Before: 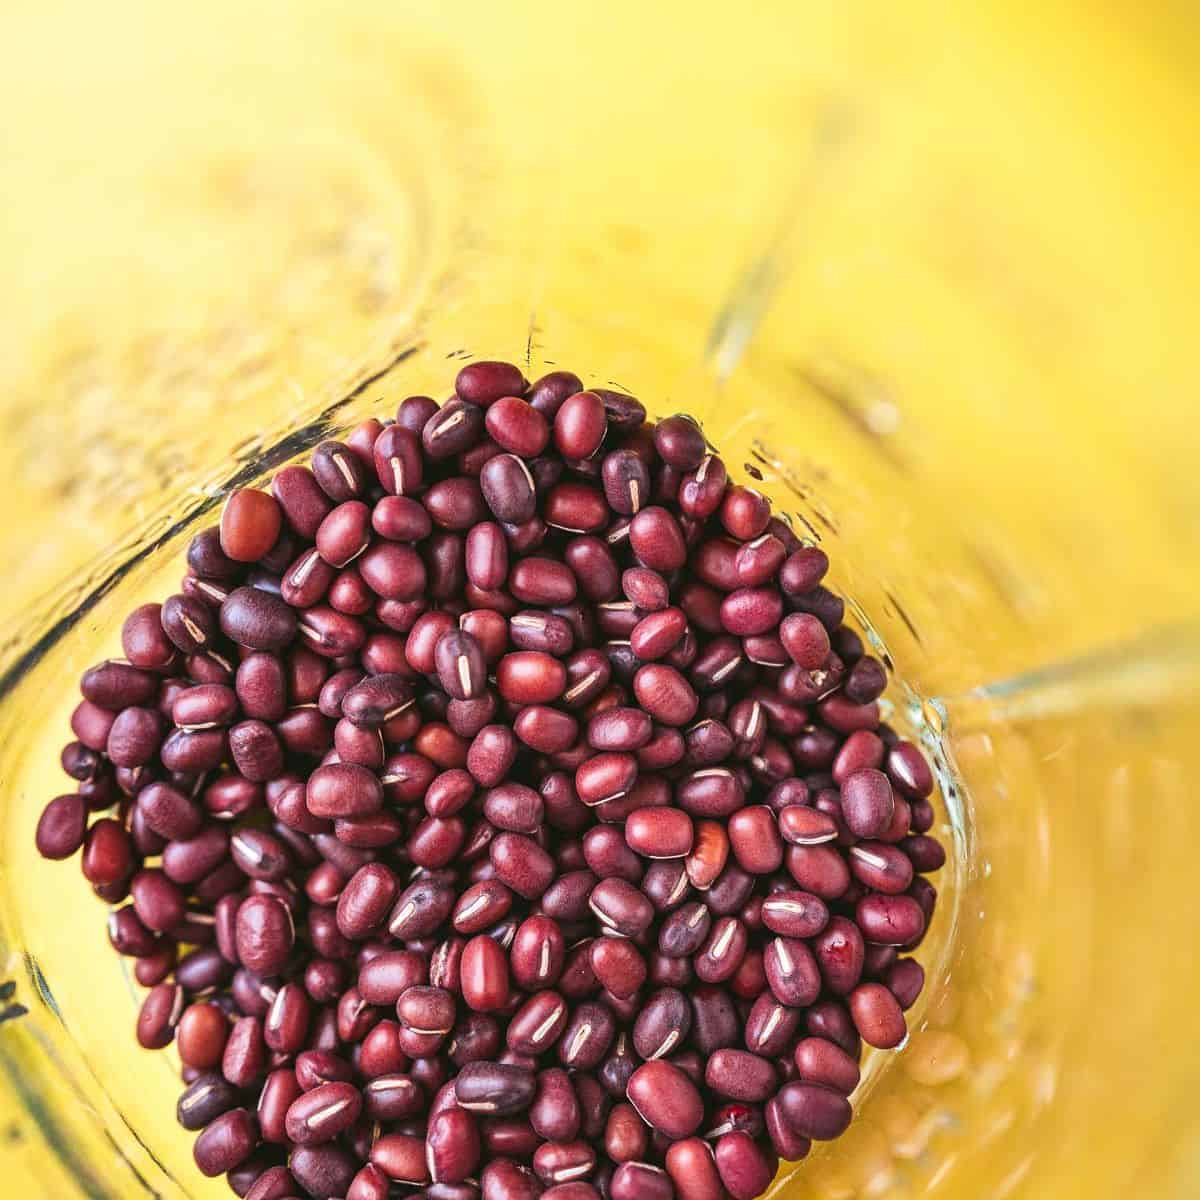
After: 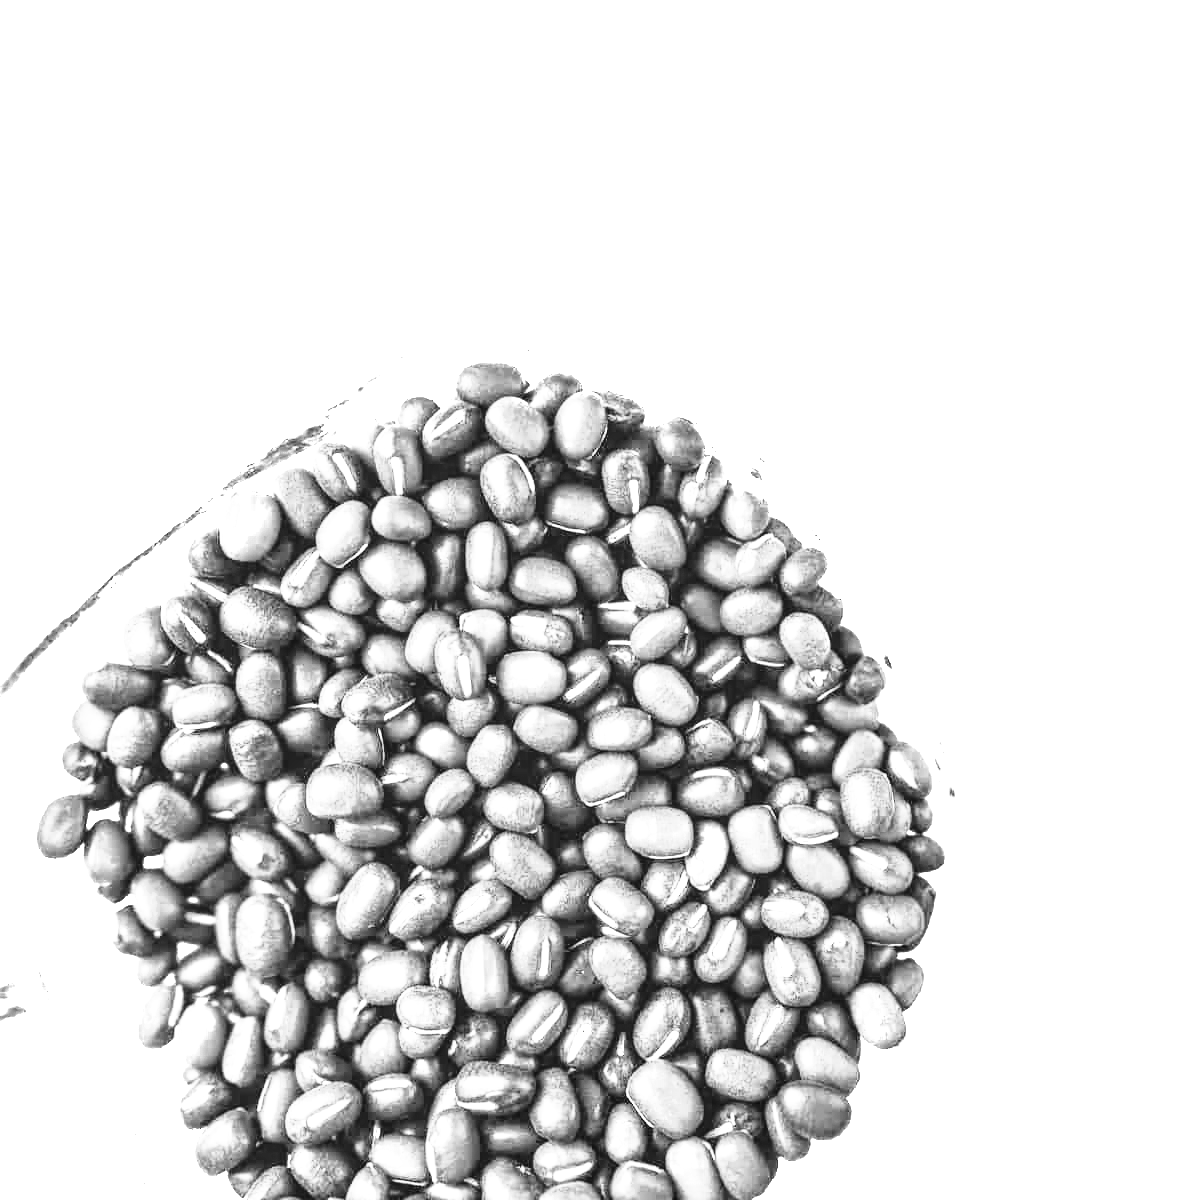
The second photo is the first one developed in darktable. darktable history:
velvia: on, module defaults
base curve: curves: ch0 [(0, 0) (0.036, 0.025) (0.121, 0.166) (0.206, 0.329) (0.605, 0.79) (1, 1)], preserve colors none
color zones: curves: ch0 [(0, 0.554) (0.146, 0.662) (0.293, 0.86) (0.503, 0.774) (0.637, 0.106) (0.74, 0.072) (0.866, 0.488) (0.998, 0.569)]; ch1 [(0, 0) (0.143, 0) (0.286, 0) (0.429, 0) (0.571, 0) (0.714, 0) (0.857, 0)]
exposure: black level correction 0, exposure 1.45 EV, compensate exposure bias true, compensate highlight preservation false
tone curve: curves: ch0 [(0, 0.012) (0.056, 0.046) (0.218, 0.213) (0.606, 0.62) (0.82, 0.846) (1, 1)]; ch1 [(0, 0) (0.226, 0.261) (0.403, 0.437) (0.469, 0.472) (0.495, 0.499) (0.514, 0.504) (0.545, 0.555) (0.59, 0.598) (0.714, 0.733) (1, 1)]; ch2 [(0, 0) (0.269, 0.299) (0.459, 0.45) (0.498, 0.499) (0.523, 0.512) (0.568, 0.558) (0.634, 0.617) (0.702, 0.662) (0.781, 0.775) (1, 1)], color space Lab, independent channels, preserve colors none
local contrast: on, module defaults
